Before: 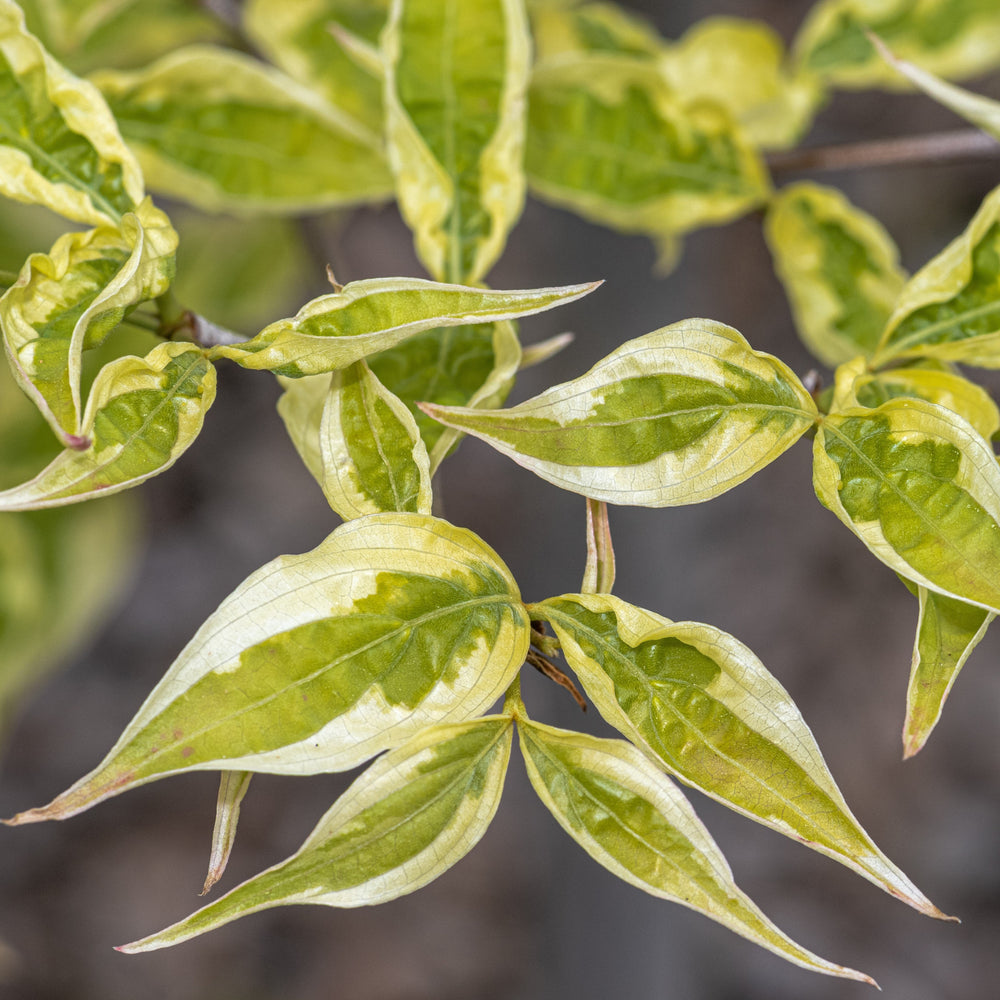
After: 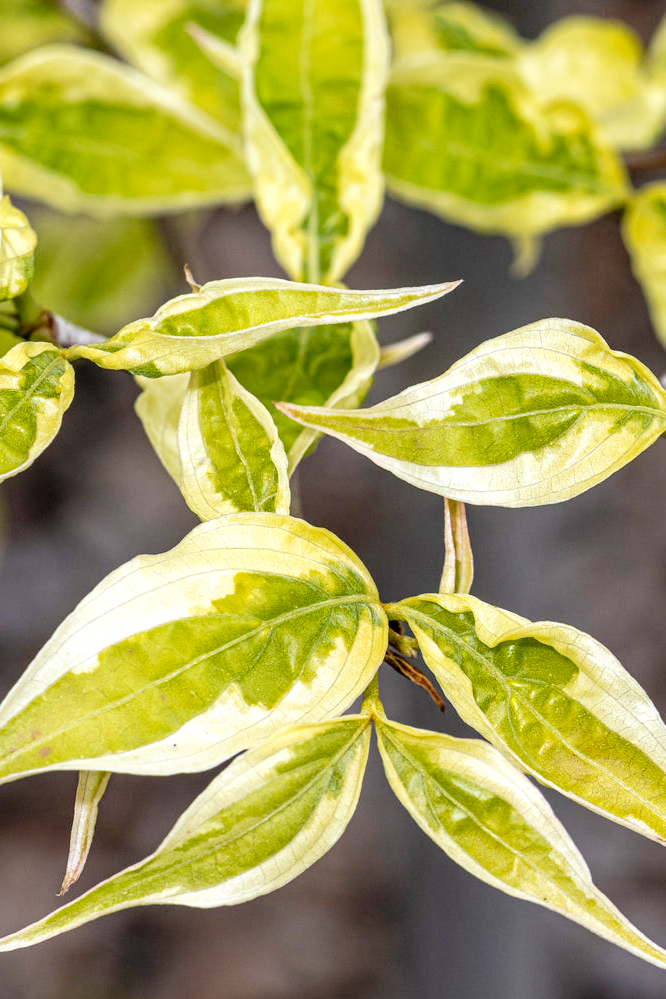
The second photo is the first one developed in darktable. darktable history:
tone curve: curves: ch0 [(0, 0) (0.003, 0) (0.011, 0.001) (0.025, 0.003) (0.044, 0.005) (0.069, 0.013) (0.1, 0.024) (0.136, 0.04) (0.177, 0.087) (0.224, 0.148) (0.277, 0.238) (0.335, 0.335) (0.399, 0.43) (0.468, 0.524) (0.543, 0.621) (0.623, 0.712) (0.709, 0.788) (0.801, 0.867) (0.898, 0.947) (1, 1)], preserve colors none
shadows and highlights: shadows -12.5, white point adjustment 4, highlights 28.33
crop and rotate: left 14.292%, right 19.041%
